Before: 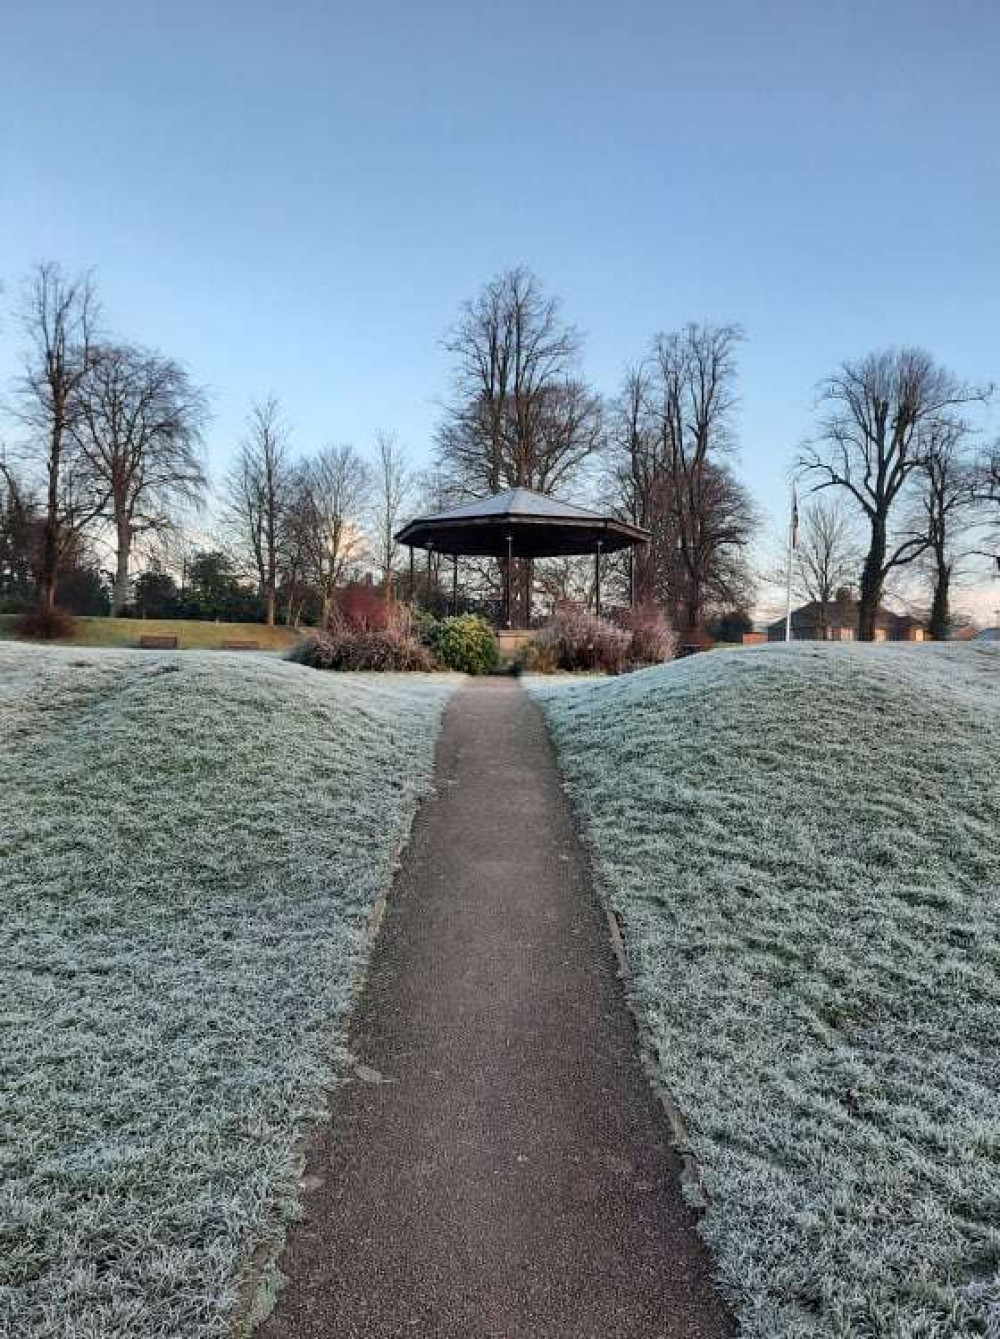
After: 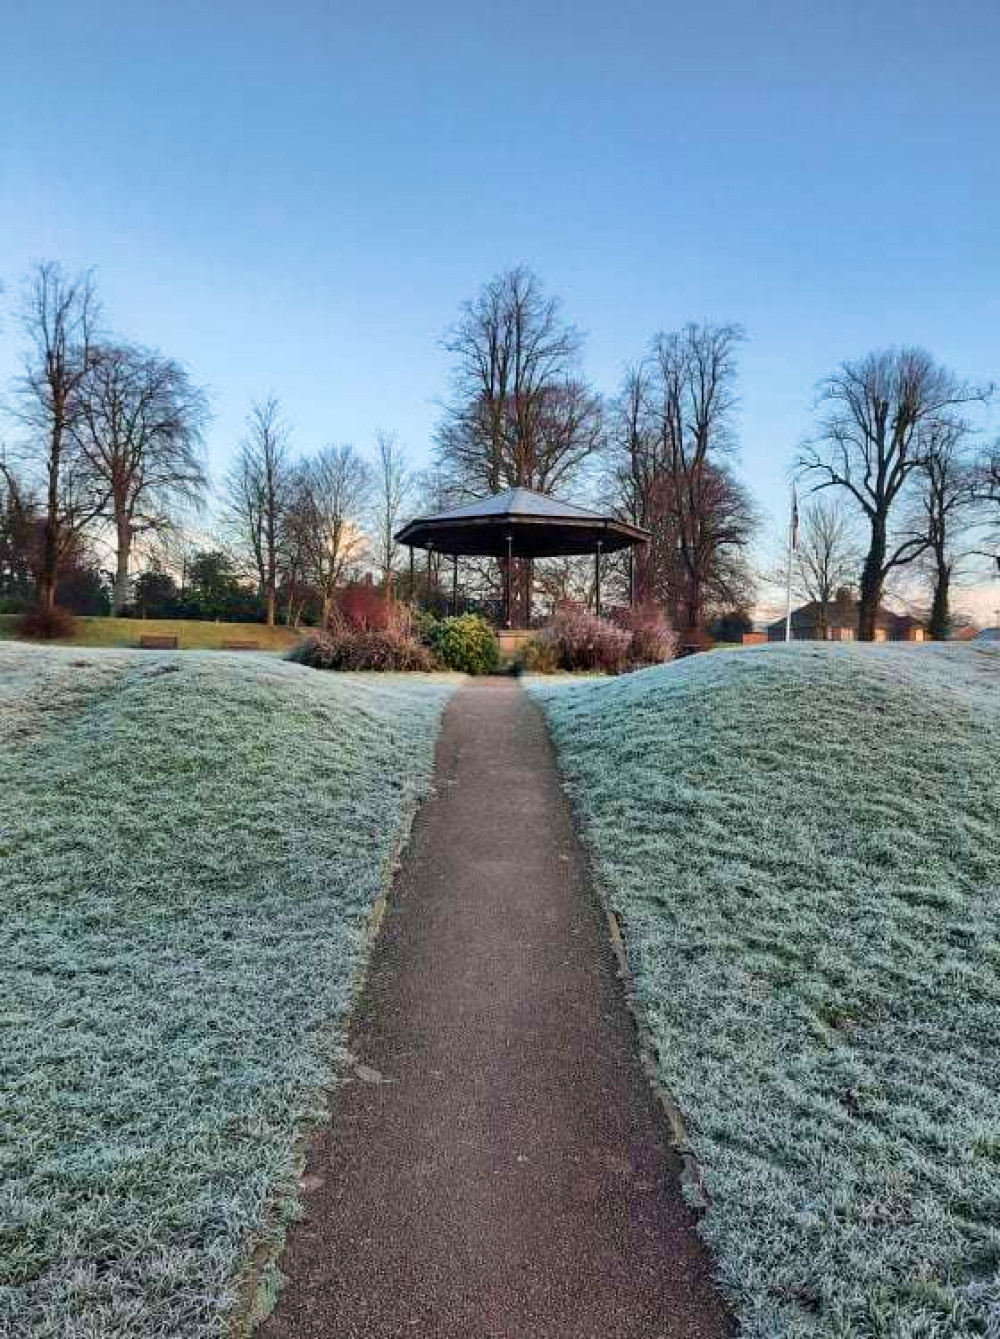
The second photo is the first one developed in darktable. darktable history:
velvia: strength 44.37%
